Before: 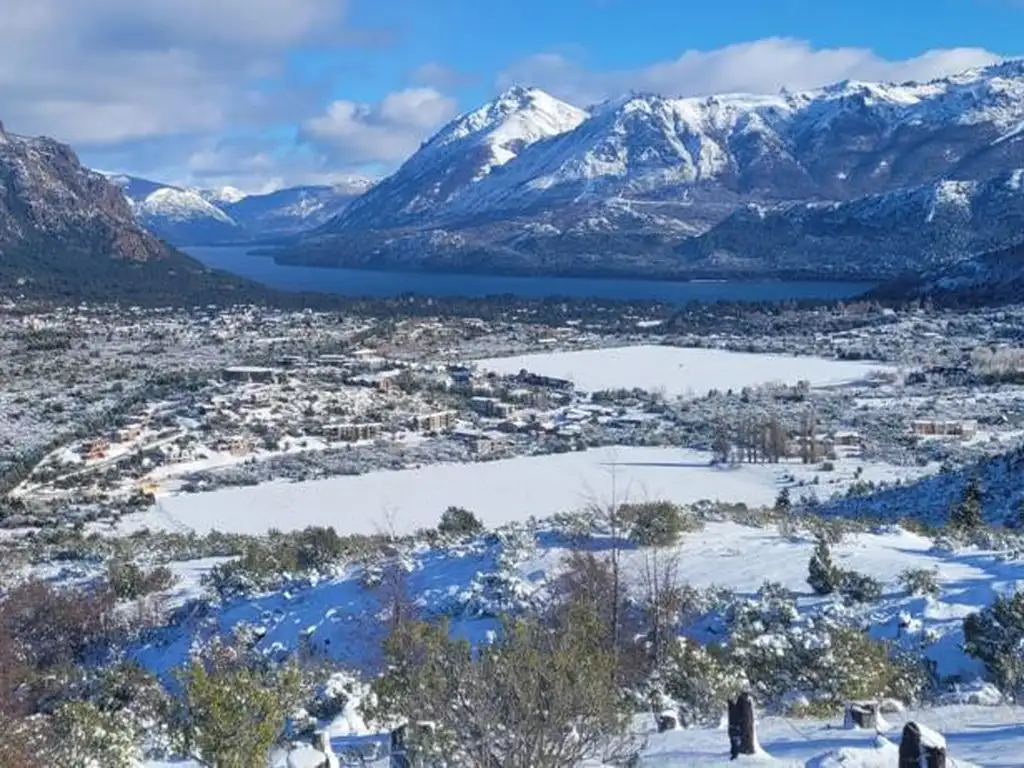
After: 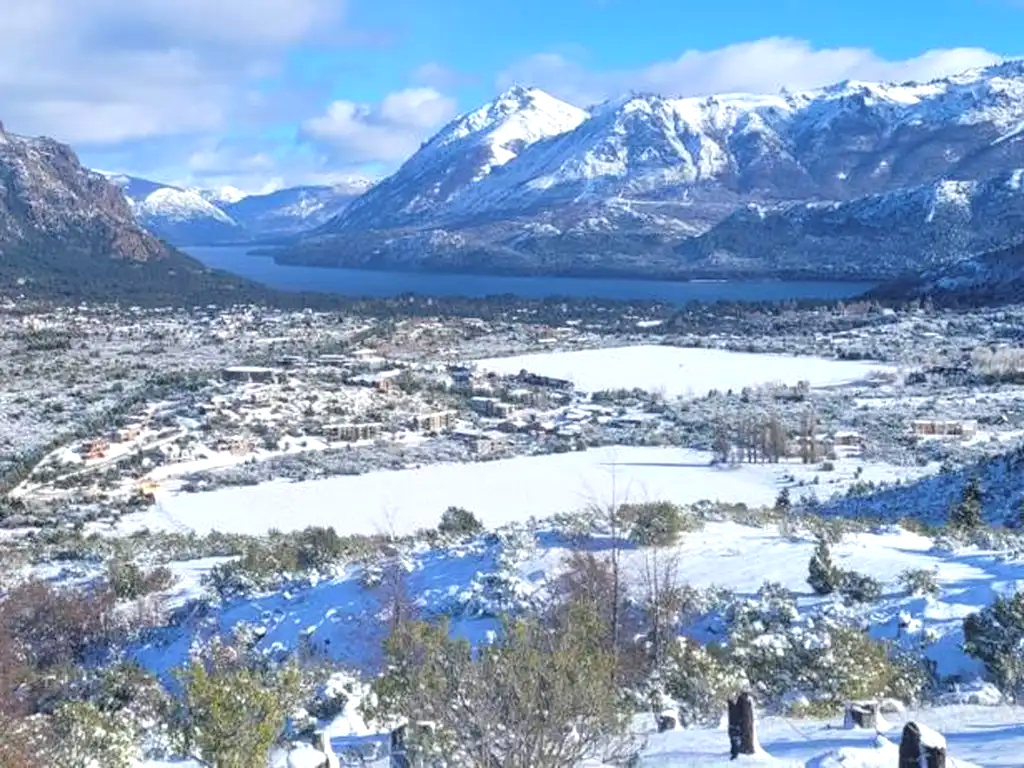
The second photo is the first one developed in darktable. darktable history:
contrast brightness saturation: contrast 0.05, brightness 0.06, saturation 0.01
exposure: exposure 0.485 EV, compensate highlight preservation false
